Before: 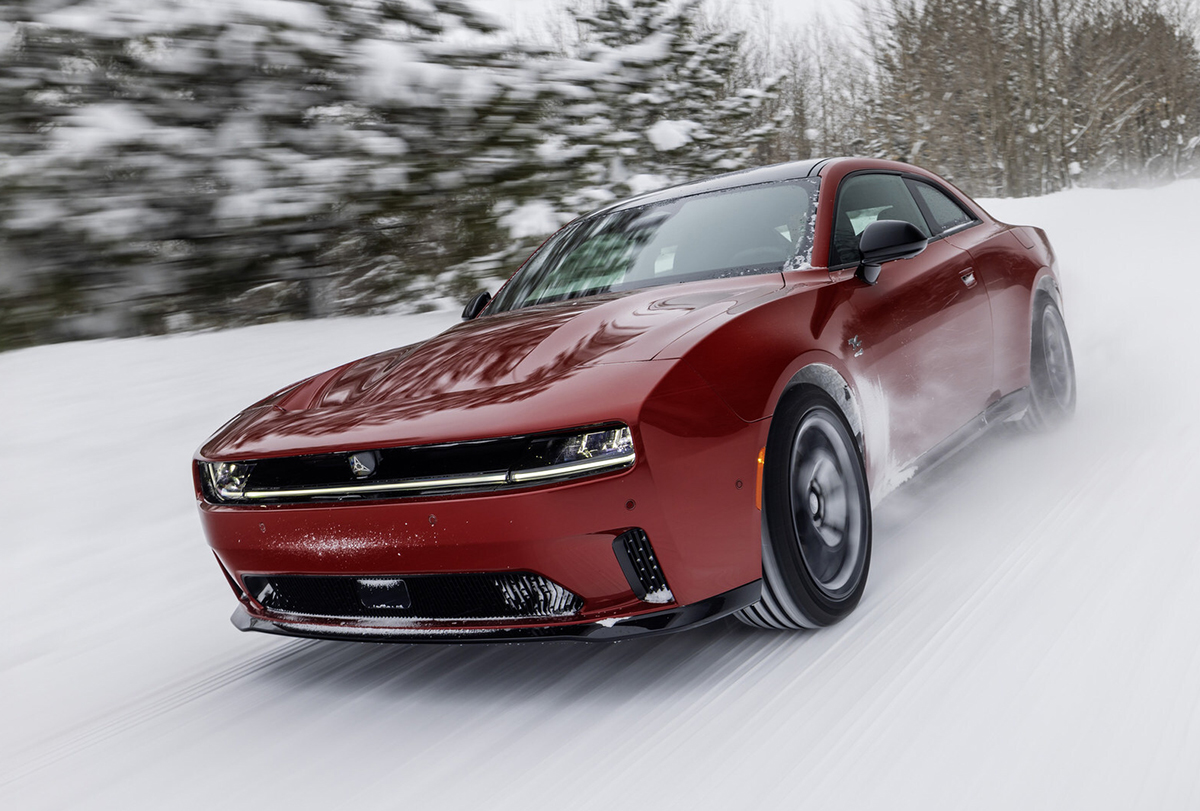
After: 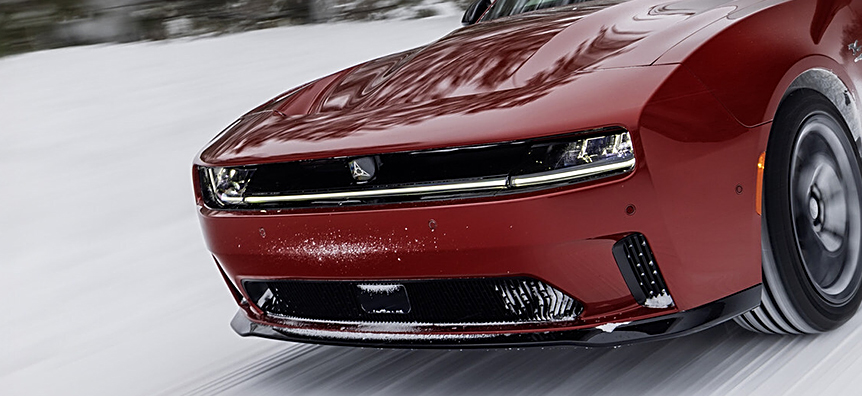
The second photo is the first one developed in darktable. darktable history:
crop: top 36.46%, right 28.111%, bottom 14.707%
sharpen: on, module defaults
color correction: highlights b* 0.021
